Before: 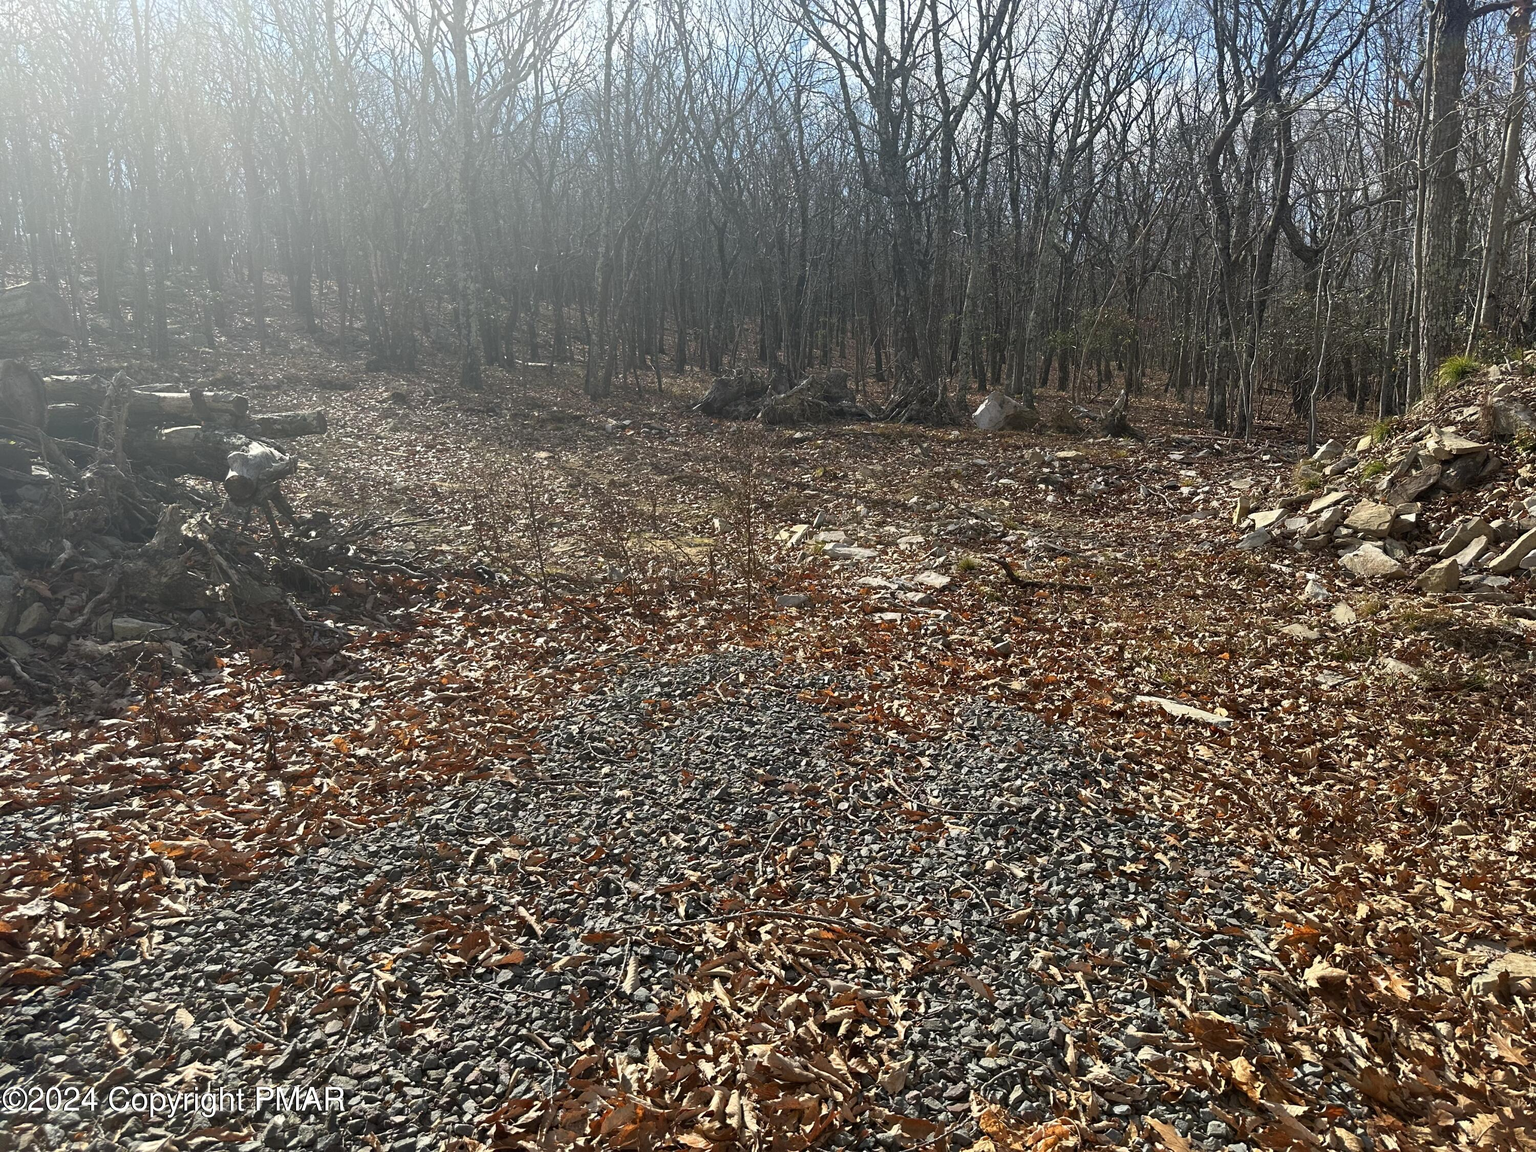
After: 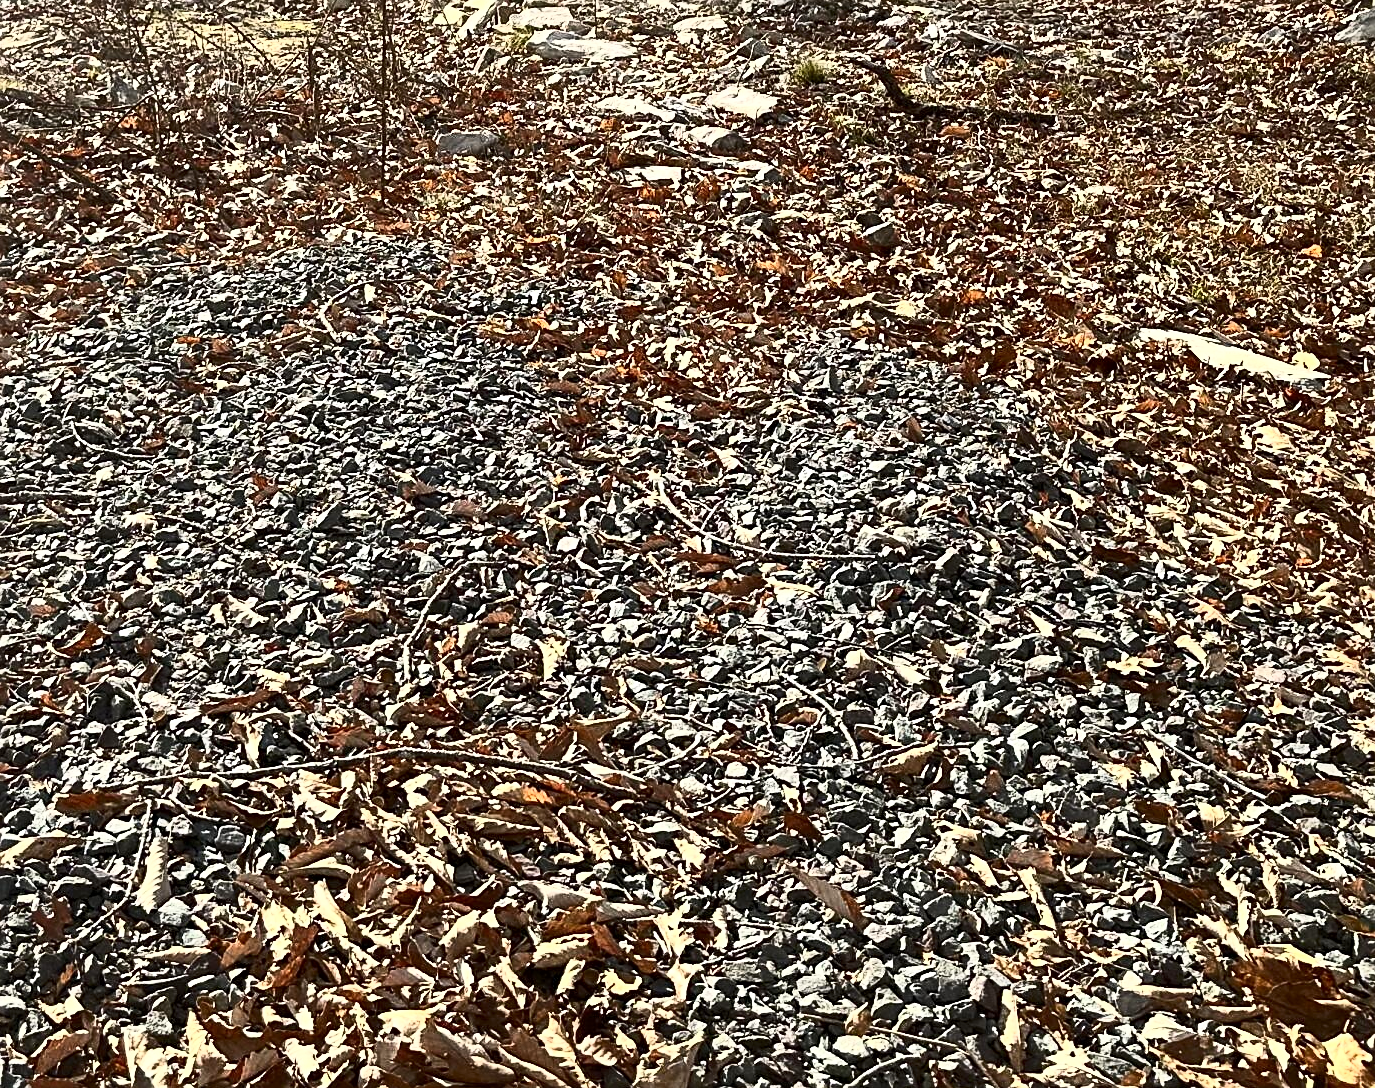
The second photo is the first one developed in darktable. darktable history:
sharpen: on, module defaults
contrast brightness saturation: contrast 0.62, brightness 0.34, saturation 0.14
local contrast: mode bilateral grid, contrast 20, coarseness 100, detail 150%, midtone range 0.2
crop: left 35.976%, top 45.819%, right 18.162%, bottom 5.807%
